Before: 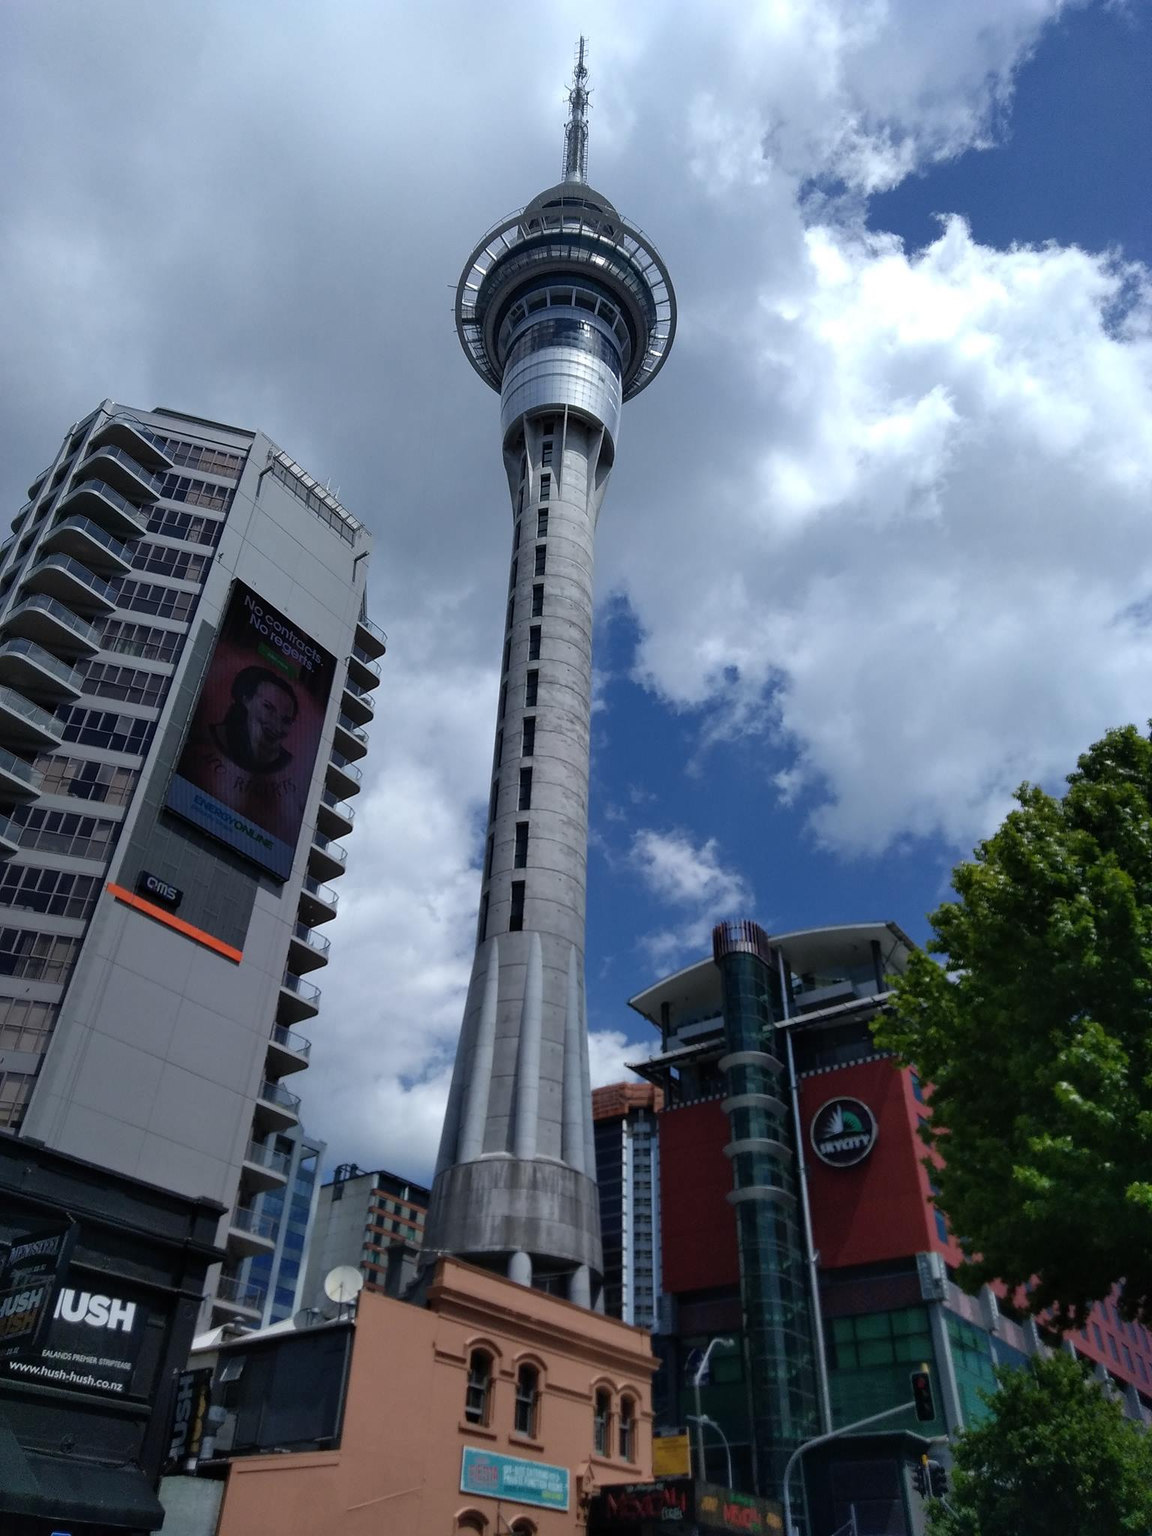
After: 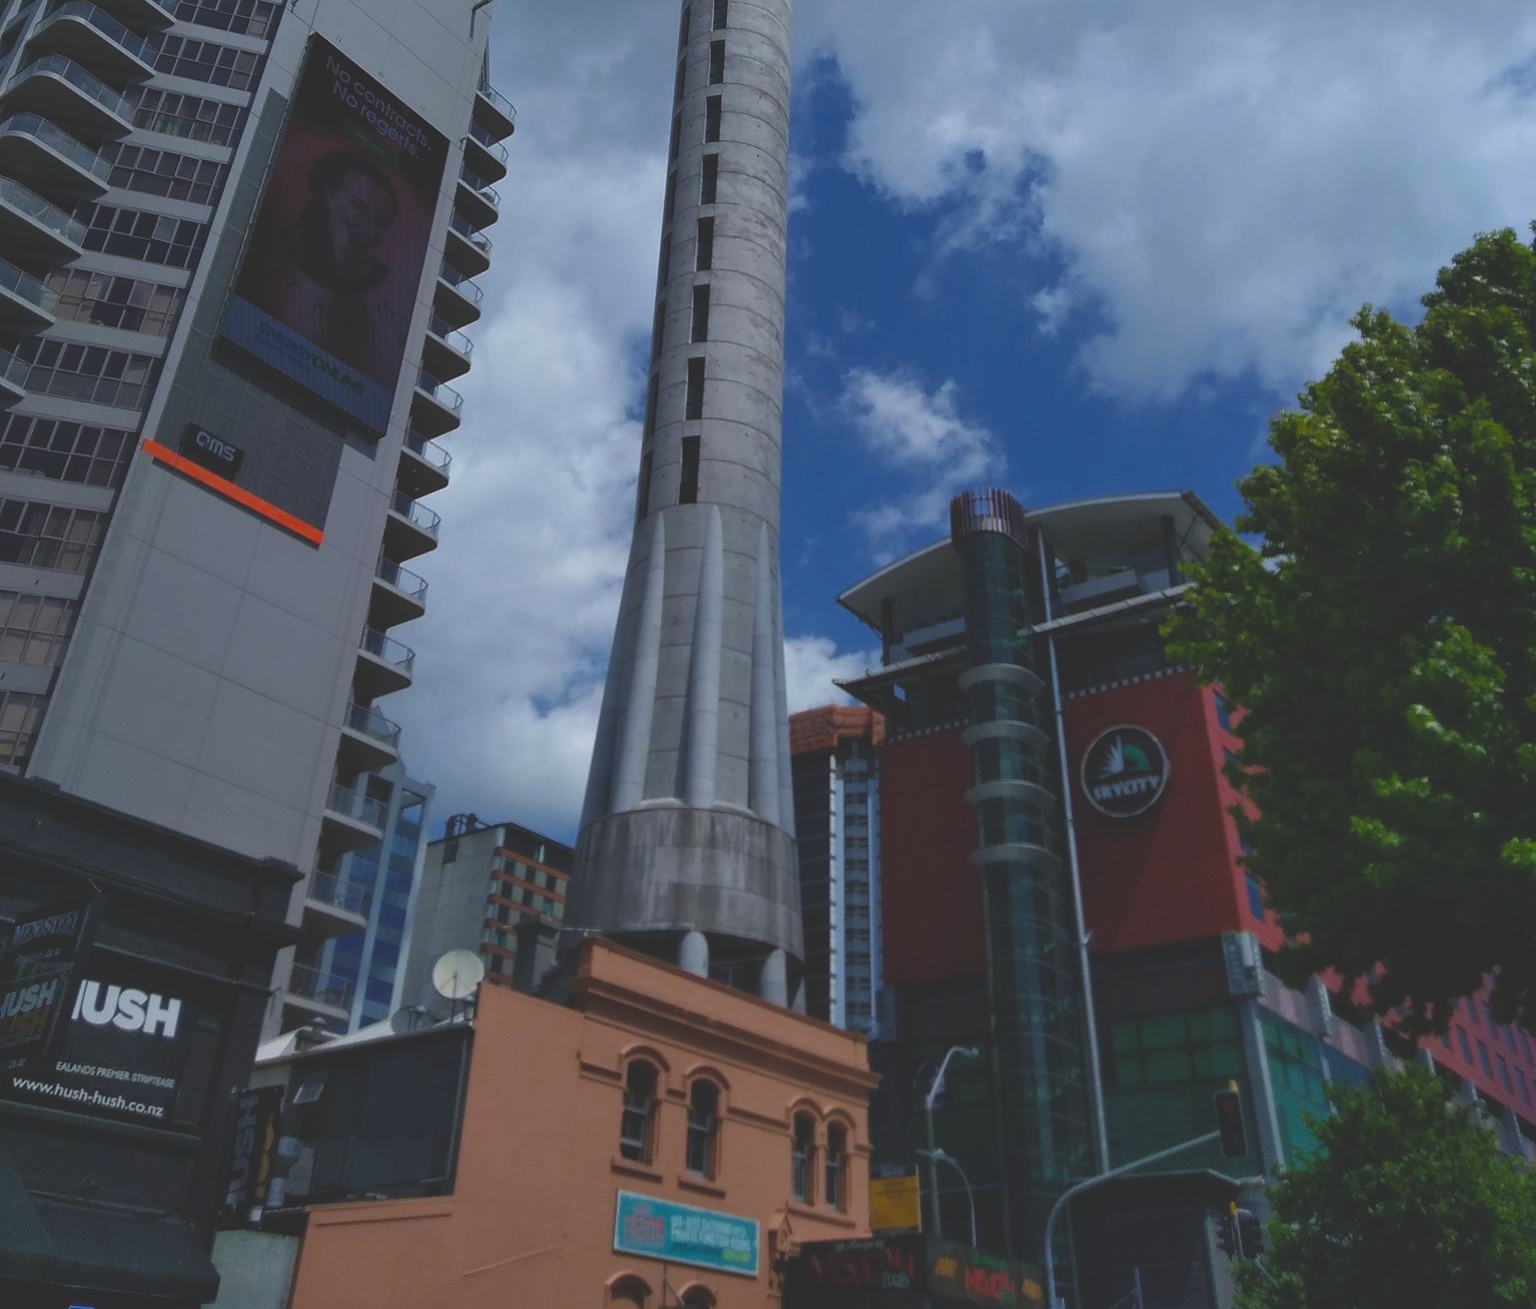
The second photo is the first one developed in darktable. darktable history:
crop and rotate: top 36.072%
exposure: black level correction -0.036, exposure -0.495 EV, compensate highlight preservation false
color balance rgb: perceptual saturation grading › global saturation 31.316%, global vibrance 20%
